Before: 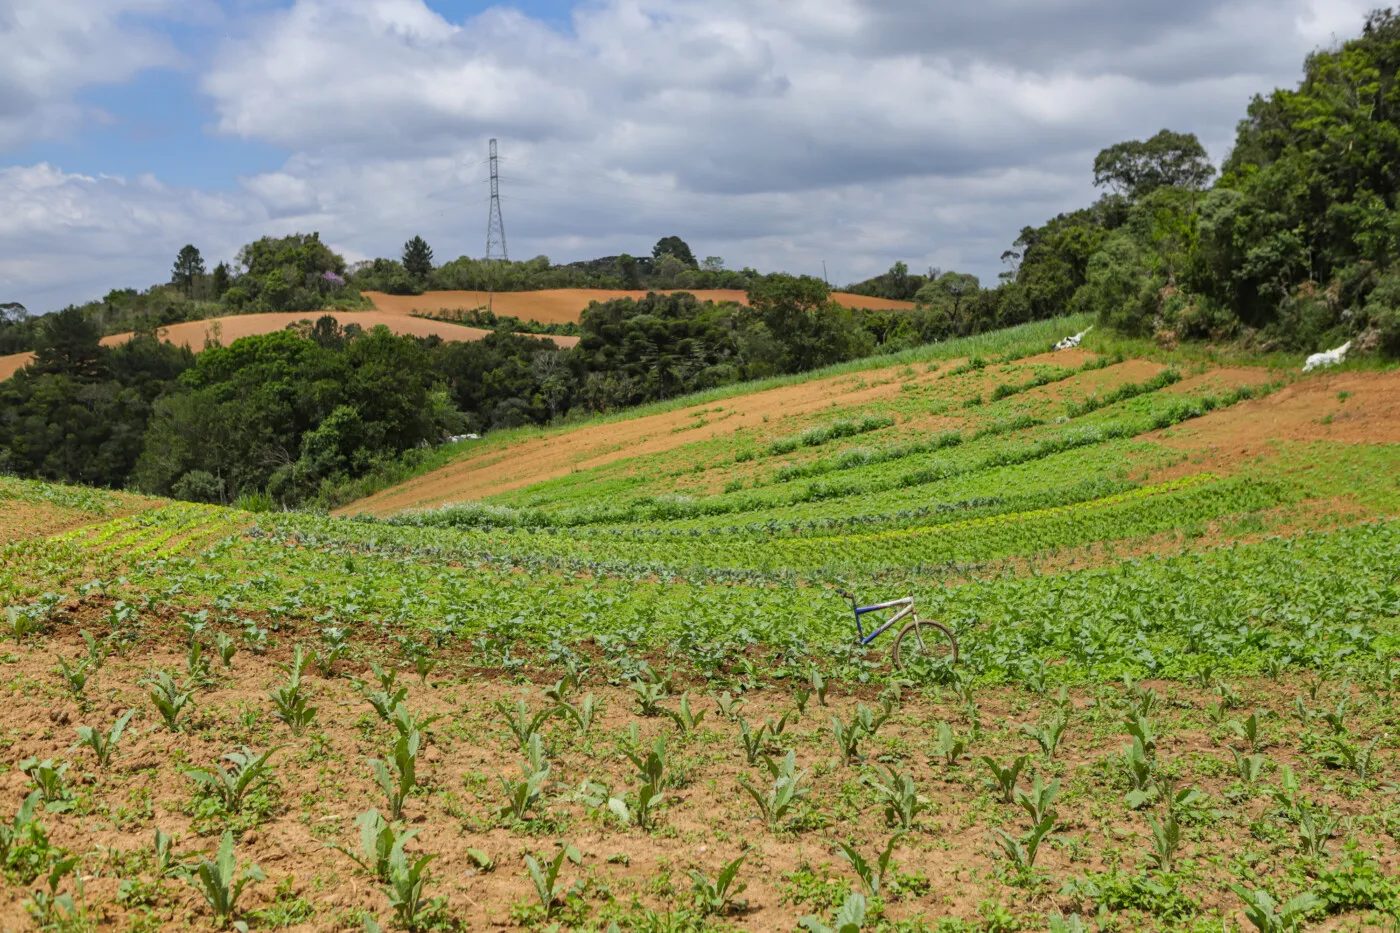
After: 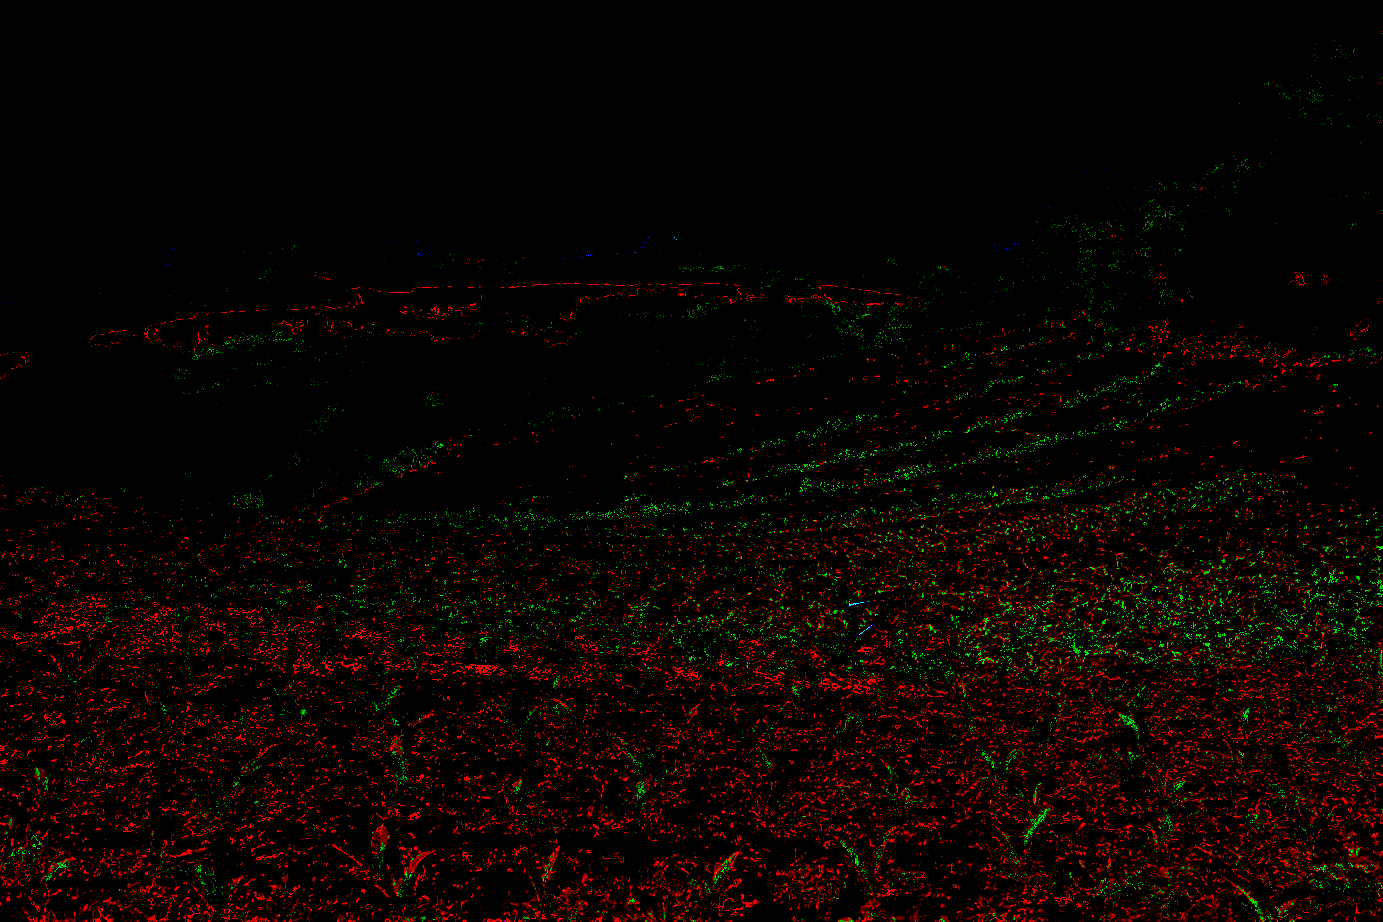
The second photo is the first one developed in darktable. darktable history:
shadows and highlights: highlights -60
sharpen: on, module defaults
rotate and perspective: rotation -0.45°, automatic cropping original format, crop left 0.008, crop right 0.992, crop top 0.012, crop bottom 0.988
local contrast: on, module defaults
exposure: black level correction 0.1, exposure 3 EV, compensate highlight preservation false
